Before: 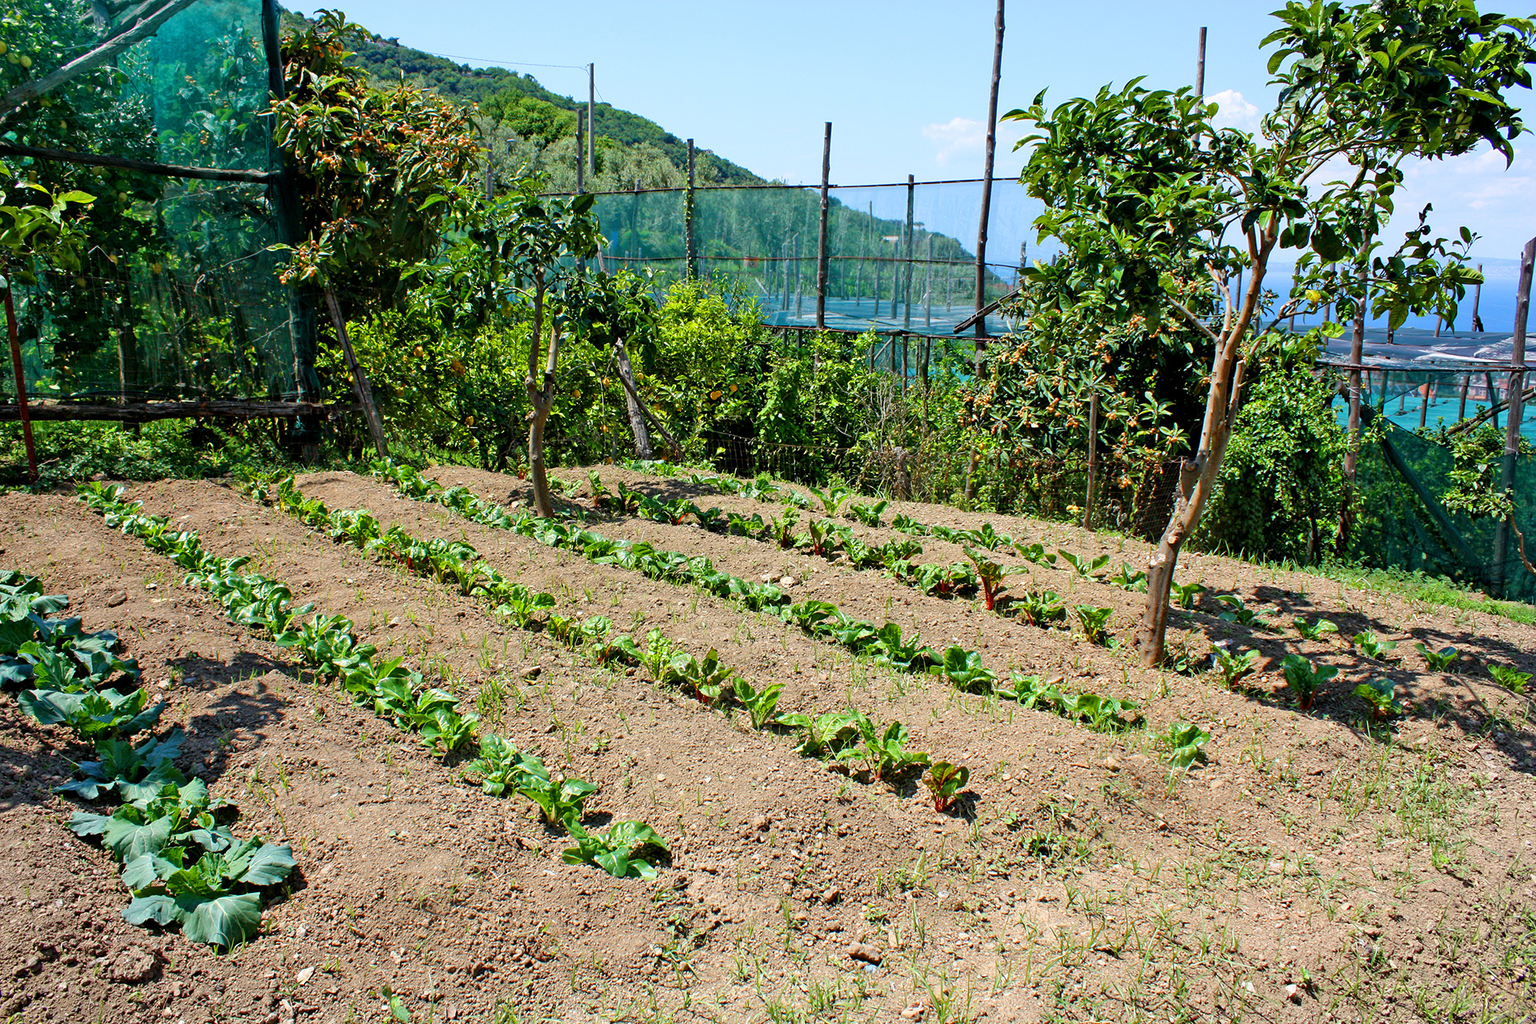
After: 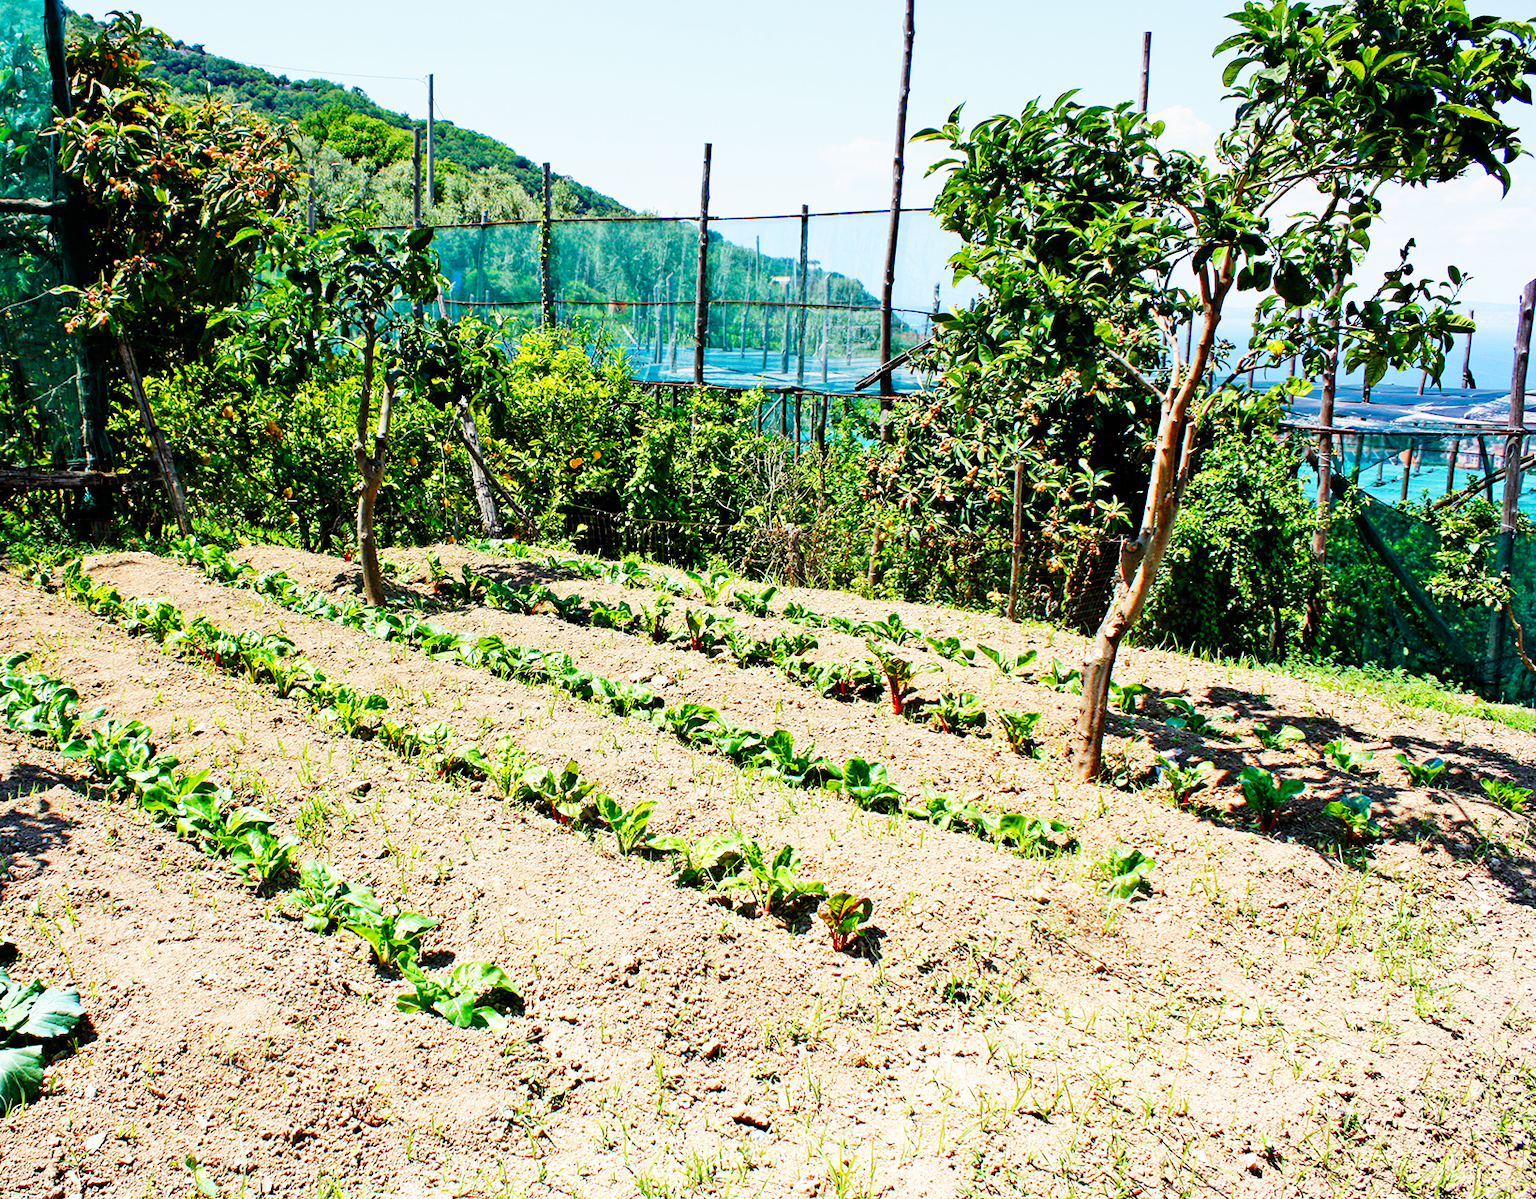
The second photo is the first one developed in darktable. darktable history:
base curve: curves: ch0 [(0, 0) (0.007, 0.004) (0.027, 0.03) (0.046, 0.07) (0.207, 0.54) (0.442, 0.872) (0.673, 0.972) (1, 1)], preserve colors none
crop and rotate: left 14.584%
graduated density: on, module defaults
